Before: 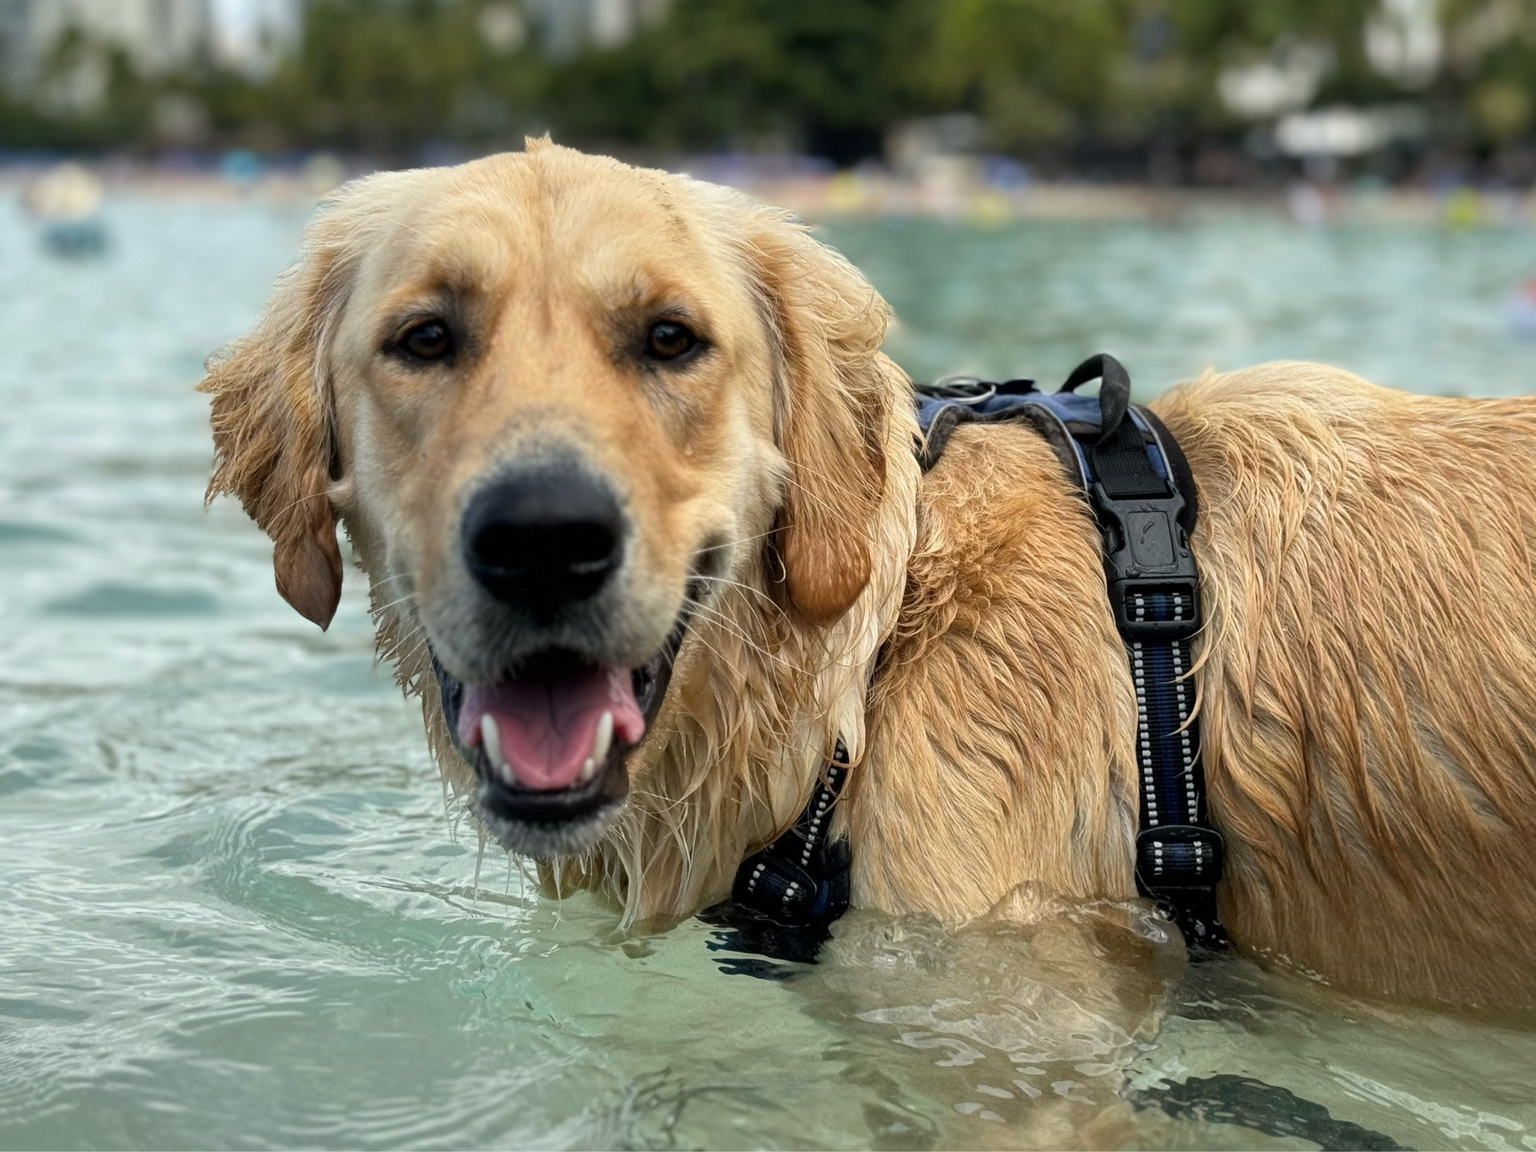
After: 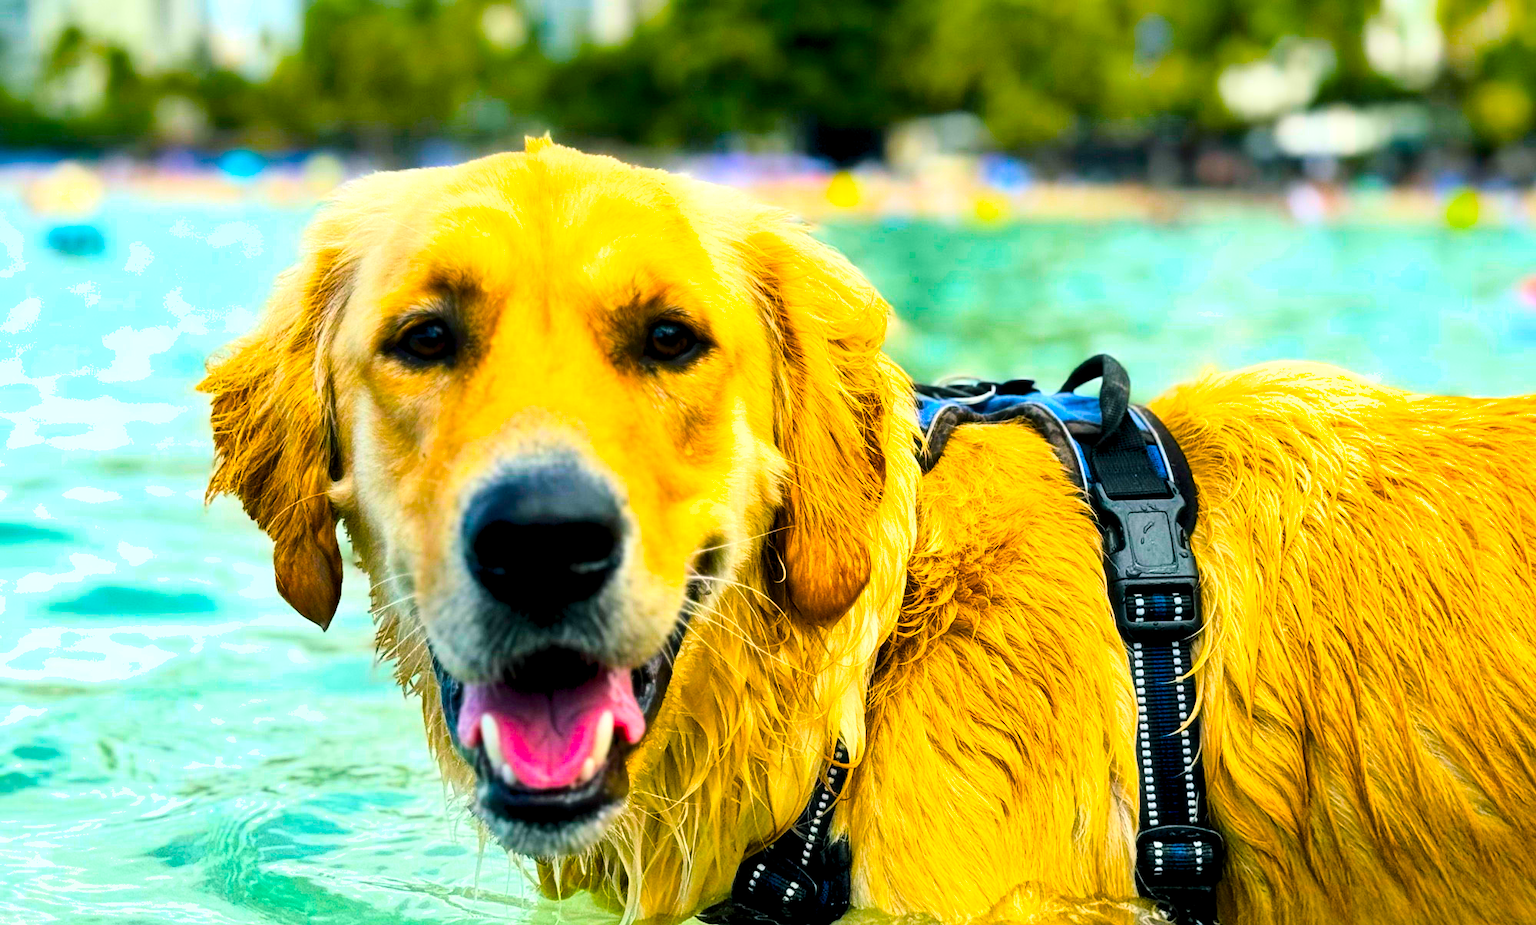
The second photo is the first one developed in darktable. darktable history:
exposure: exposure 0.602 EV, compensate highlight preservation false
color balance rgb: shadows lift › luminance -7.949%, shadows lift › chroma 2.15%, shadows lift › hue 167.32°, power › hue 325.81°, global offset › luminance -0.479%, perceptual saturation grading › global saturation 64.207%, perceptual saturation grading › highlights 59.616%, perceptual saturation grading › mid-tones 49.749%, perceptual saturation grading › shadows 49.771%, global vibrance 31.83%
crop: bottom 19.635%
haze removal: strength -0.049, adaptive false
base curve: curves: ch0 [(0, 0) (0.028, 0.03) (0.121, 0.232) (0.46, 0.748) (0.859, 0.968) (1, 1)]
shadows and highlights: shadows 6.17, soften with gaussian
